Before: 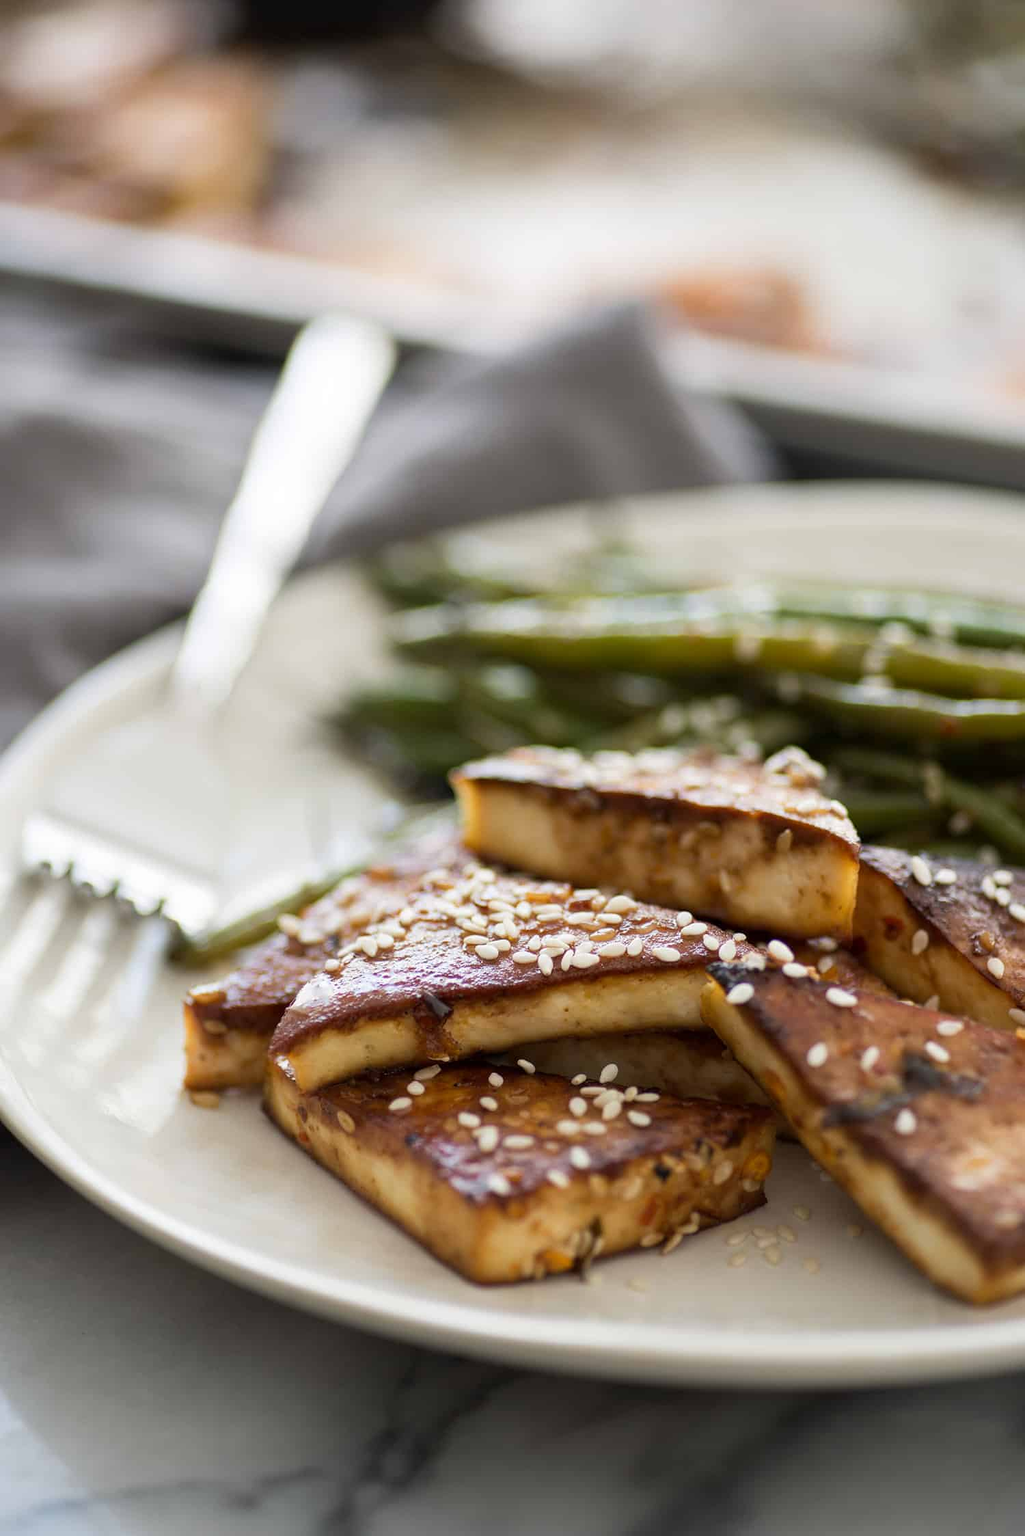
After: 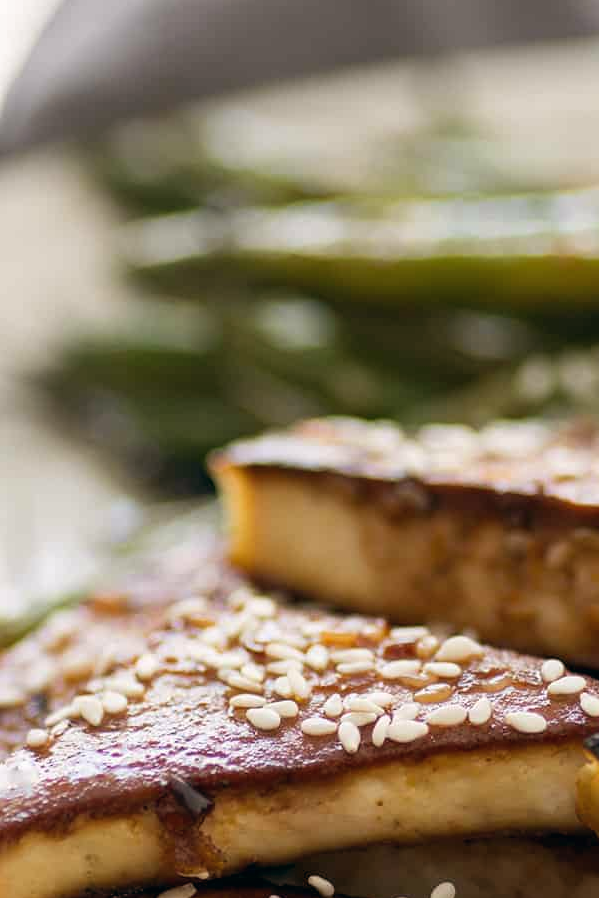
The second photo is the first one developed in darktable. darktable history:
color balance: lift [1, 0.998, 1.001, 1.002], gamma [1, 1.02, 1, 0.98], gain [1, 1.02, 1.003, 0.98]
crop: left 30%, top 30%, right 30%, bottom 30%
